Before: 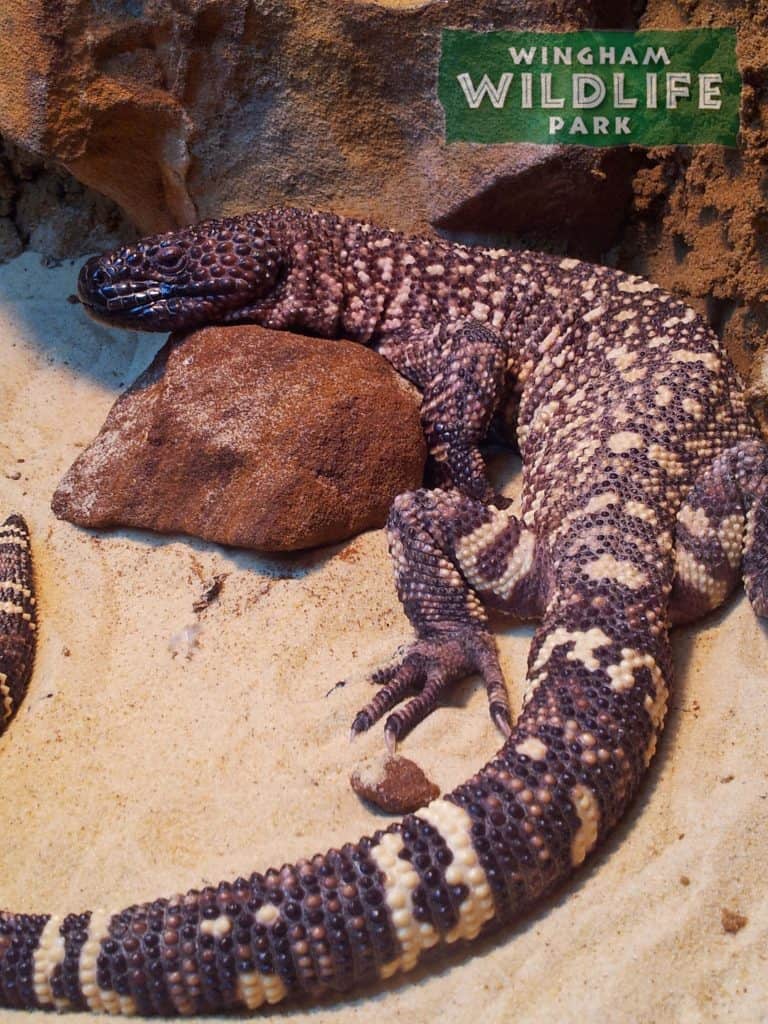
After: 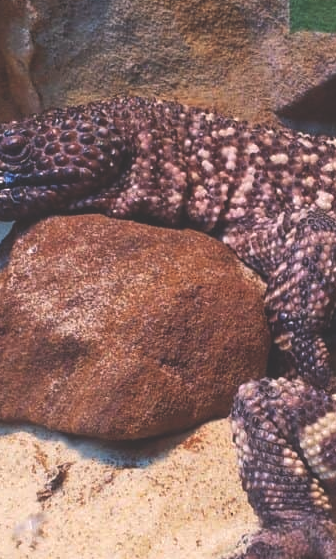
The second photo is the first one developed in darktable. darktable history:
crop: left 20.365%, top 10.884%, right 35.834%, bottom 34.482%
local contrast: highlights 102%, shadows 101%, detail 119%, midtone range 0.2
exposure: black level correction -0.031, compensate exposure bias true, compensate highlight preservation false
levels: white 90.64%, levels [0, 0.476, 0.951]
